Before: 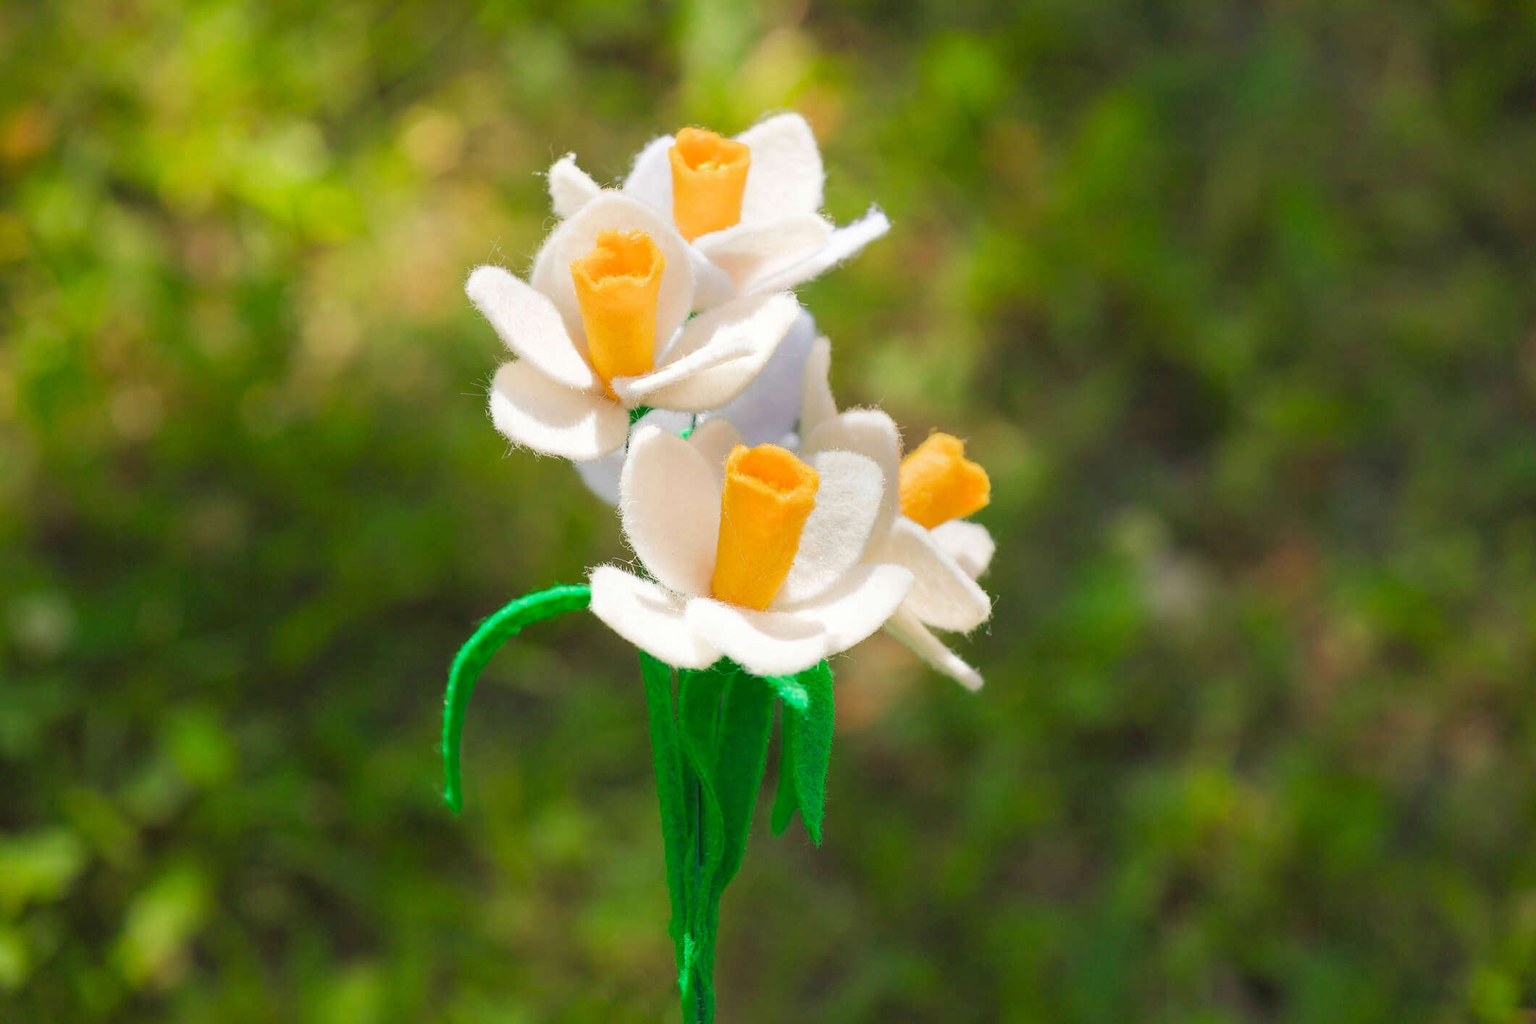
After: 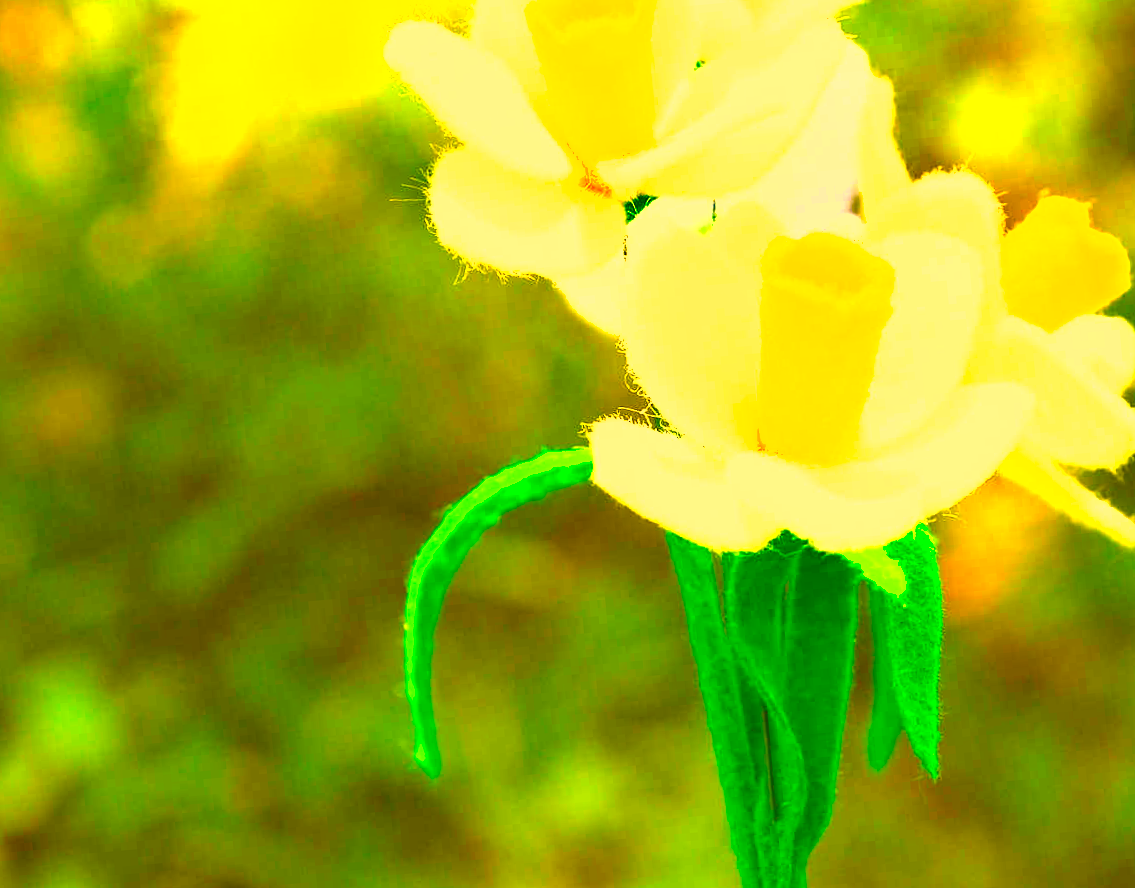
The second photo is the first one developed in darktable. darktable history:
crop: left 8.966%, top 23.852%, right 34.699%, bottom 4.703%
white balance: emerald 1
shadows and highlights: low approximation 0.01, soften with gaussian
velvia: on, module defaults
color contrast: green-magenta contrast 0.8, blue-yellow contrast 1.1, unbound 0
color correction: highlights a* 10.44, highlights b* 30.04, shadows a* 2.73, shadows b* 17.51, saturation 1.72
exposure: black level correction 0, exposure 1.675 EV, compensate exposure bias true, compensate highlight preservation false
rotate and perspective: rotation -5°, crop left 0.05, crop right 0.952, crop top 0.11, crop bottom 0.89
